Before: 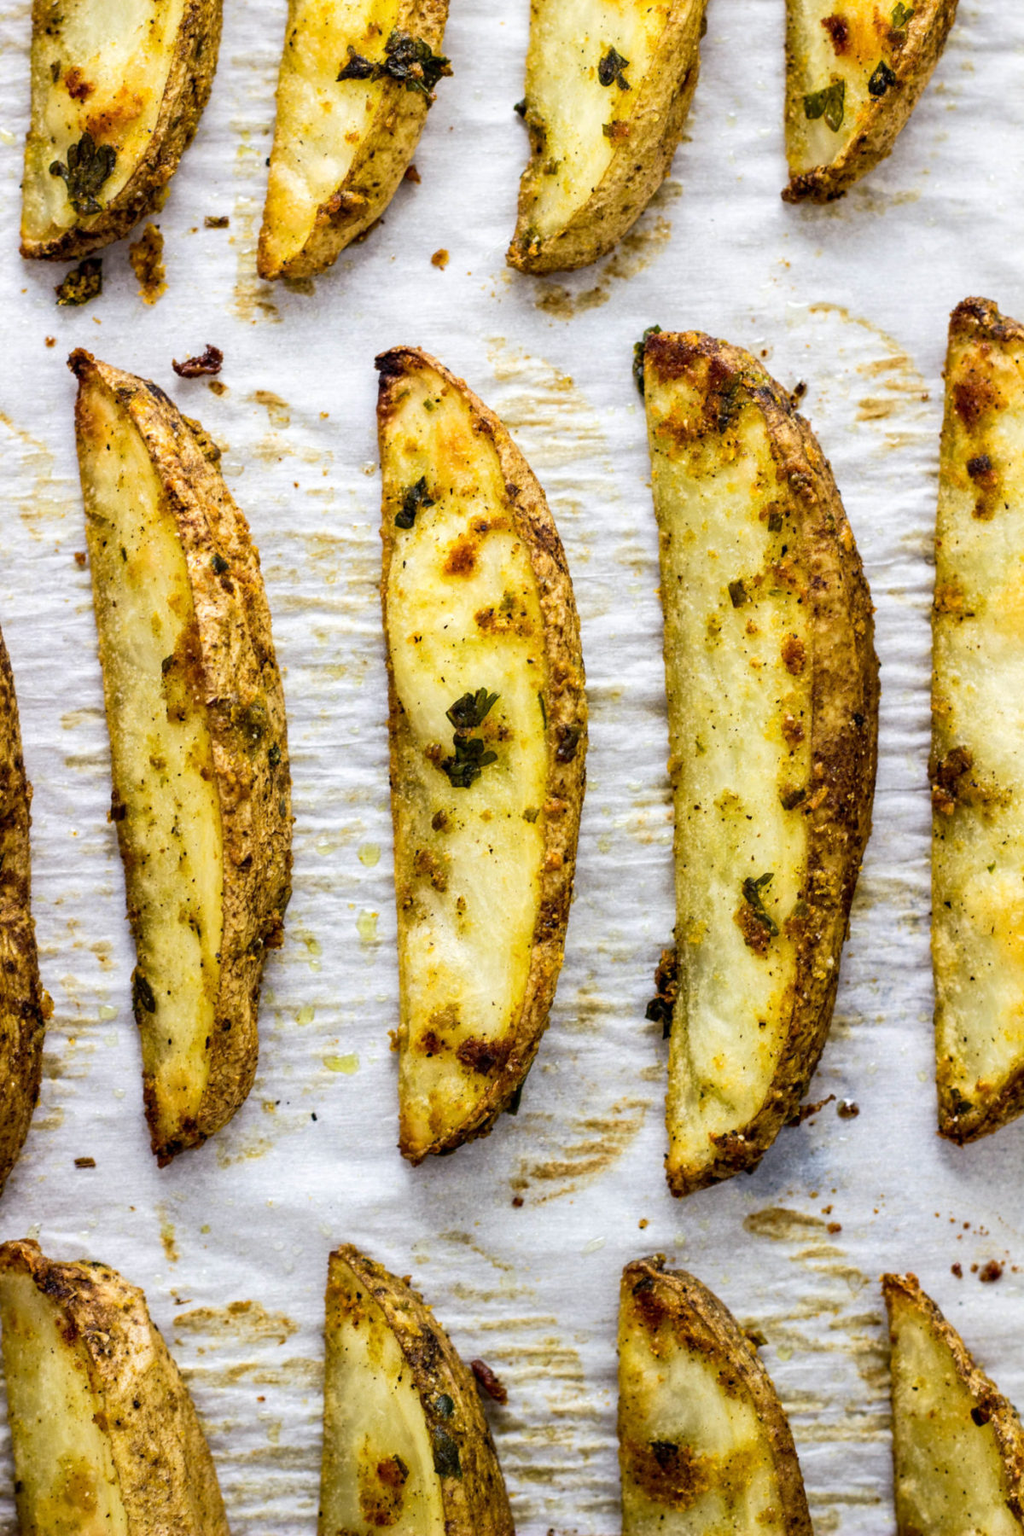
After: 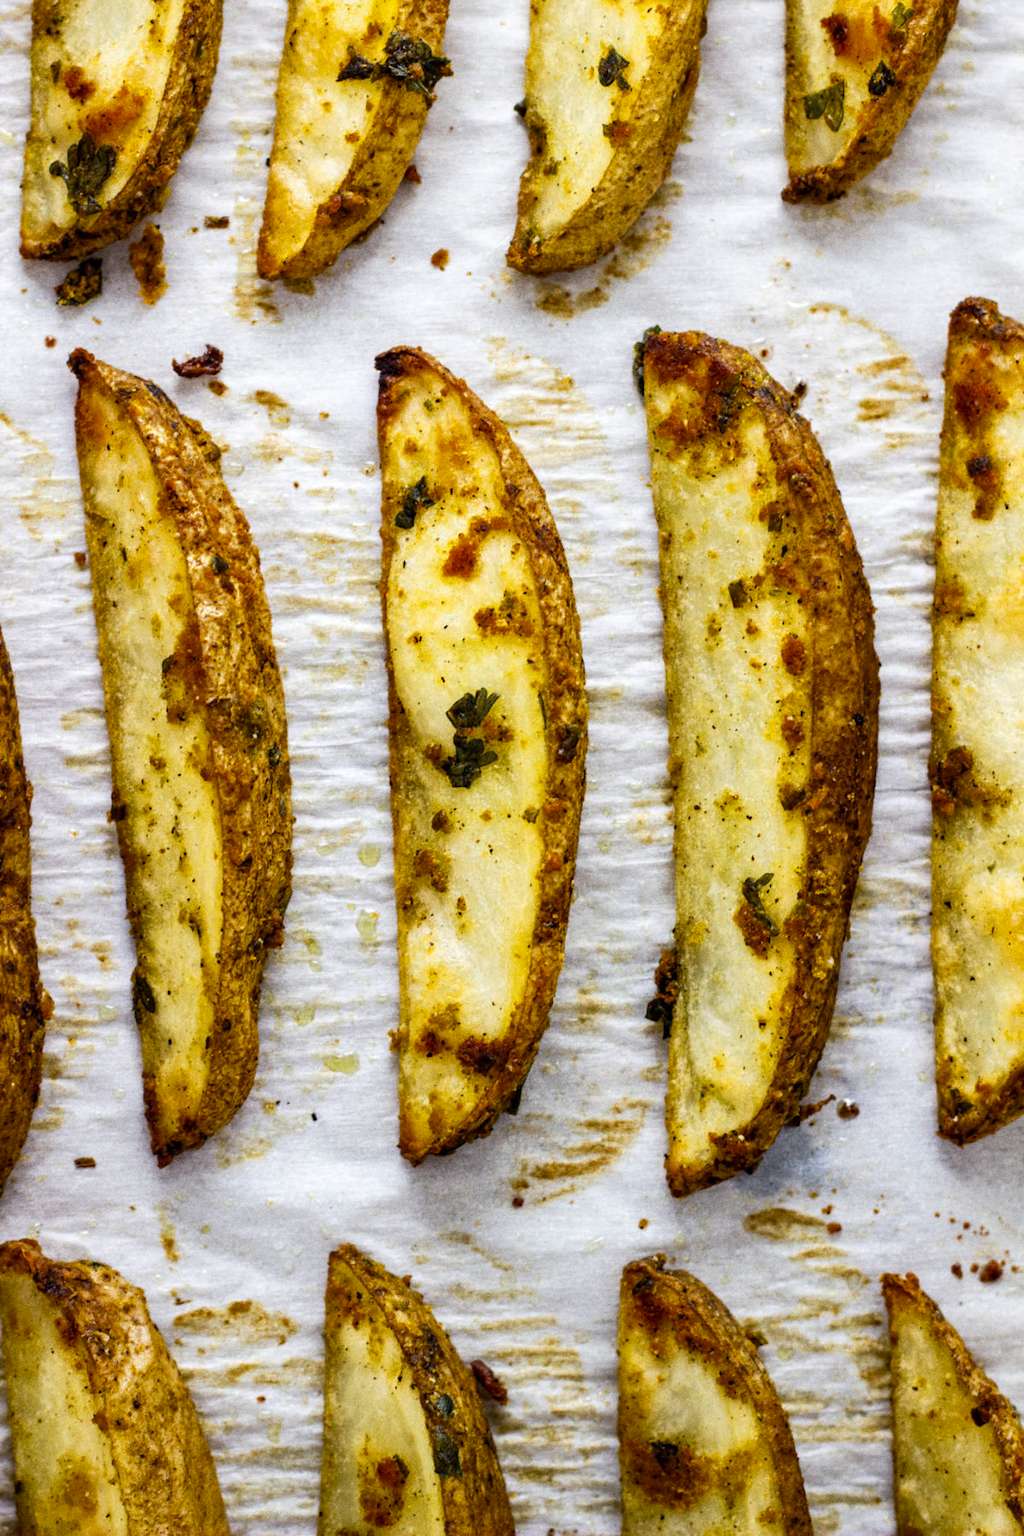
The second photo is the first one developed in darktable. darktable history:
grain: coarseness 0.09 ISO
color zones: curves: ch0 [(0.11, 0.396) (0.195, 0.36) (0.25, 0.5) (0.303, 0.412) (0.357, 0.544) (0.75, 0.5) (0.967, 0.328)]; ch1 [(0, 0.468) (0.112, 0.512) (0.202, 0.6) (0.25, 0.5) (0.307, 0.352) (0.357, 0.544) (0.75, 0.5) (0.963, 0.524)]
